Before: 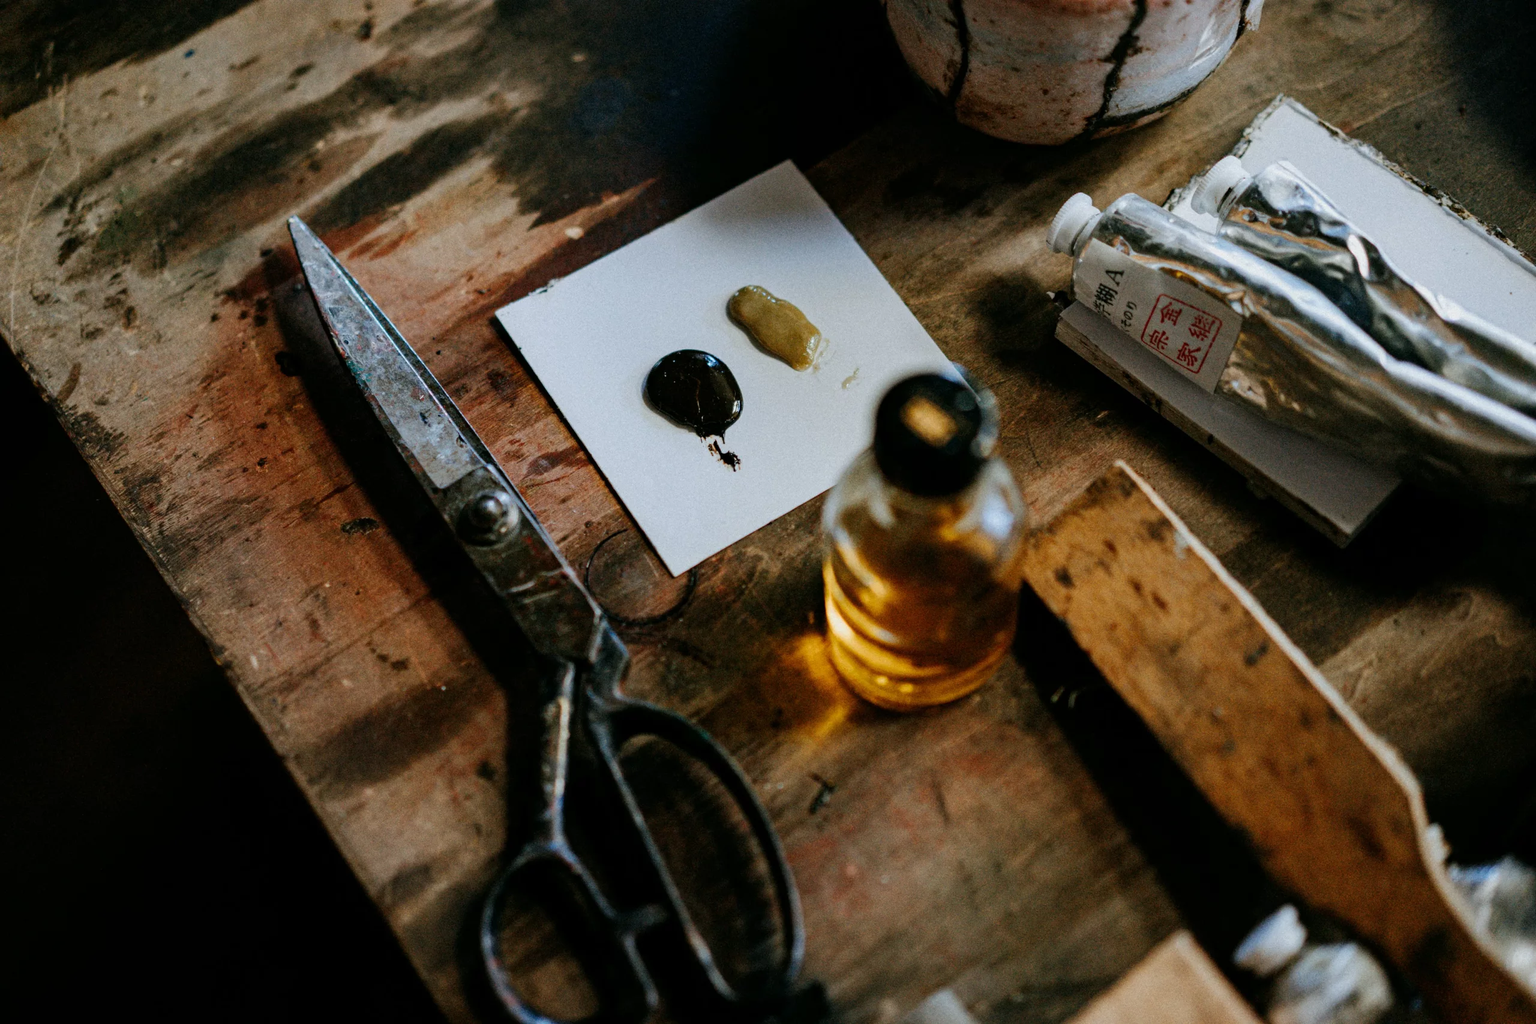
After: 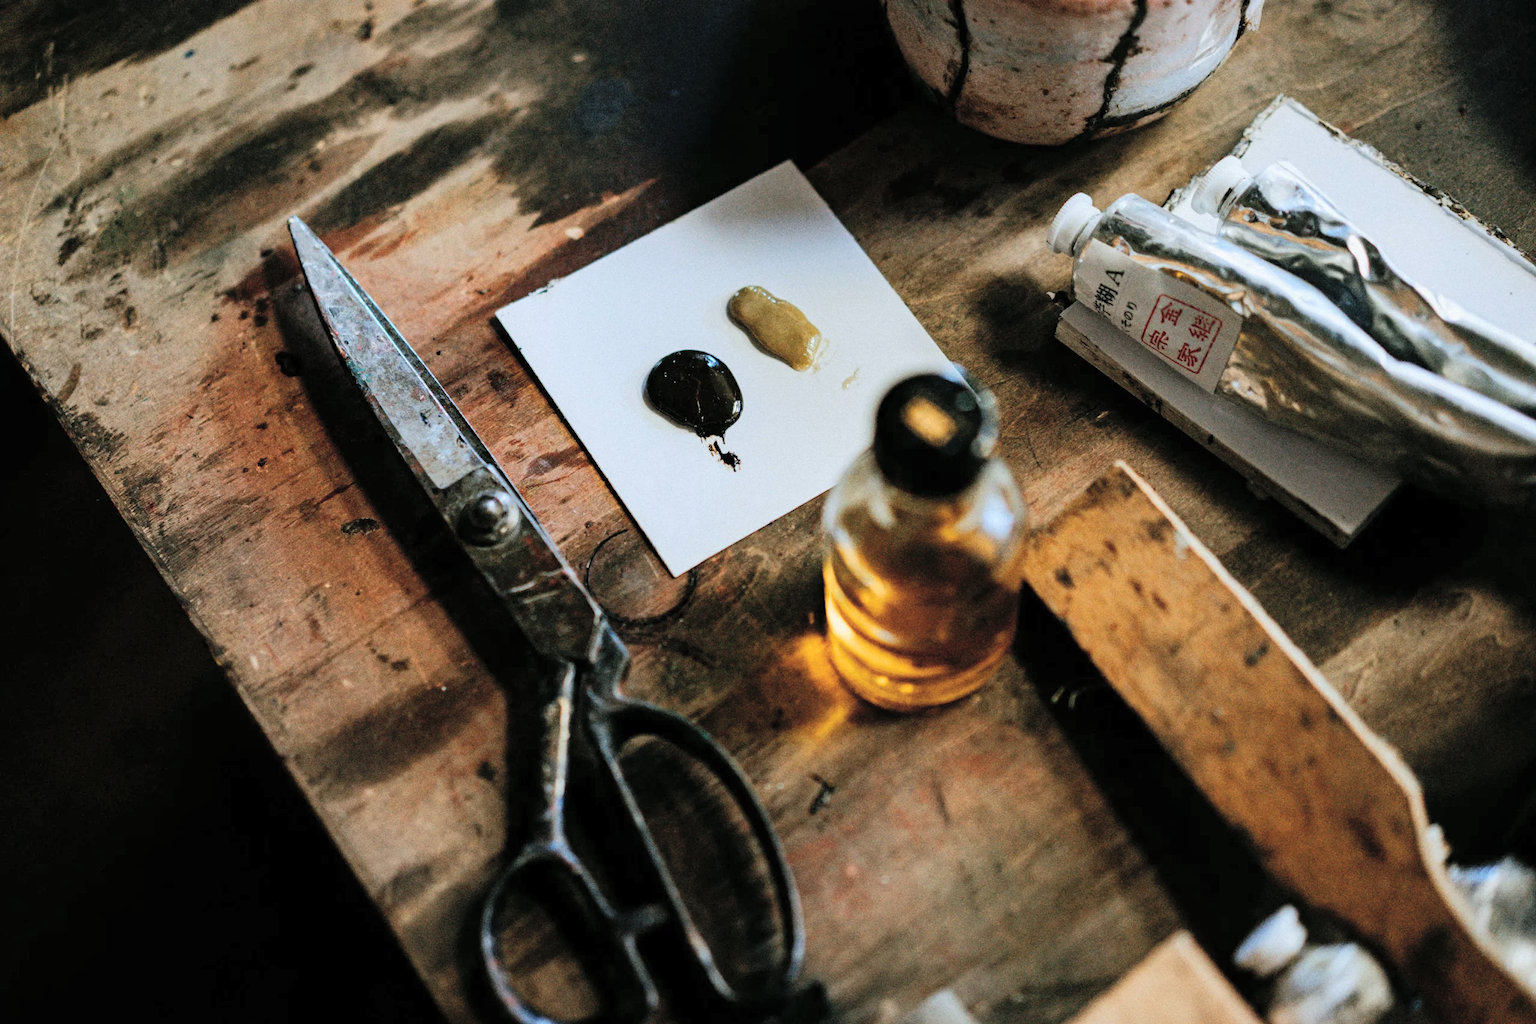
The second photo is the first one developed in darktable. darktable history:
global tonemap: drago (0.7, 100)
tone equalizer: -8 EV -0.417 EV, -7 EV -0.389 EV, -6 EV -0.333 EV, -5 EV -0.222 EV, -3 EV 0.222 EV, -2 EV 0.333 EV, -1 EV 0.389 EV, +0 EV 0.417 EV, edges refinement/feathering 500, mask exposure compensation -1.57 EV, preserve details no
